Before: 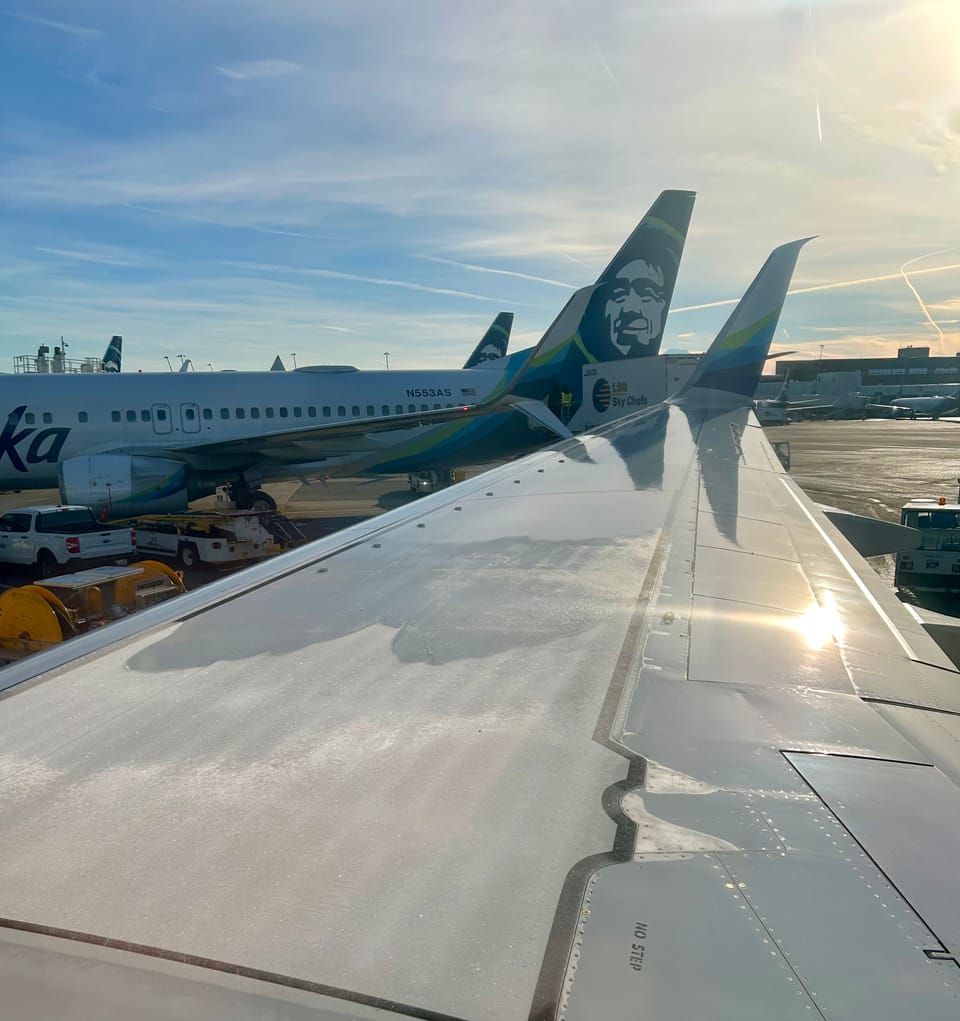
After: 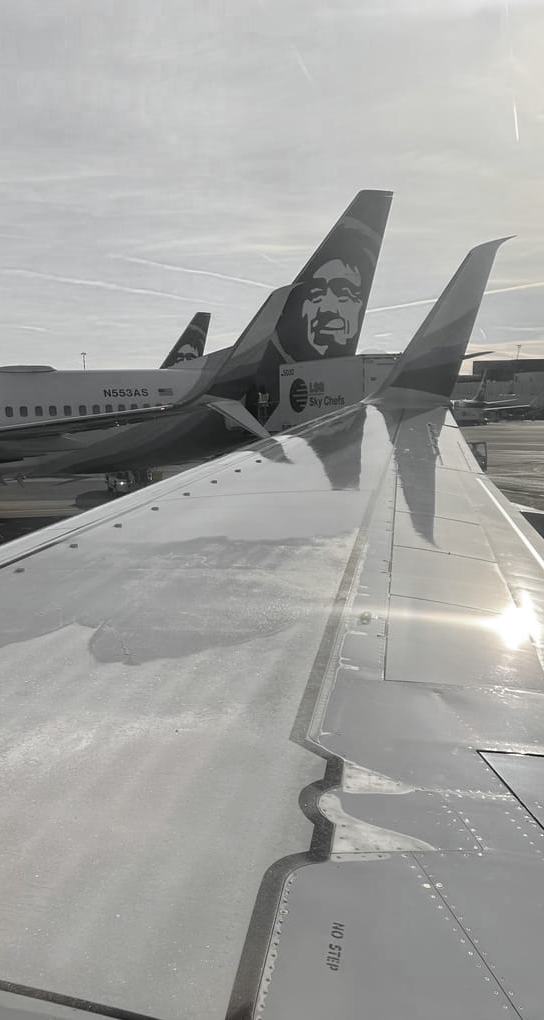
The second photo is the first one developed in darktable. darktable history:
crop: left 31.597%, top 0.022%, right 11.652%
color zones: curves: ch0 [(0, 0.613) (0.01, 0.613) (0.245, 0.448) (0.498, 0.529) (0.642, 0.665) (0.879, 0.777) (0.99, 0.613)]; ch1 [(0, 0.035) (0.121, 0.189) (0.259, 0.197) (0.415, 0.061) (0.589, 0.022) (0.732, 0.022) (0.857, 0.026) (0.991, 0.053)]
